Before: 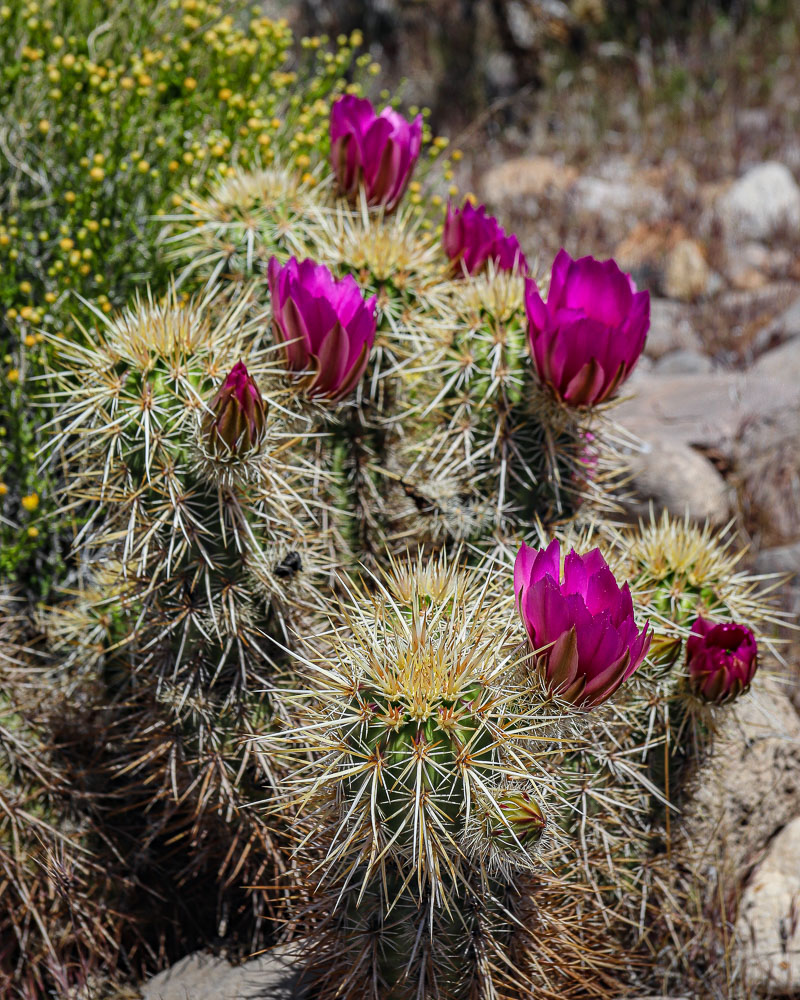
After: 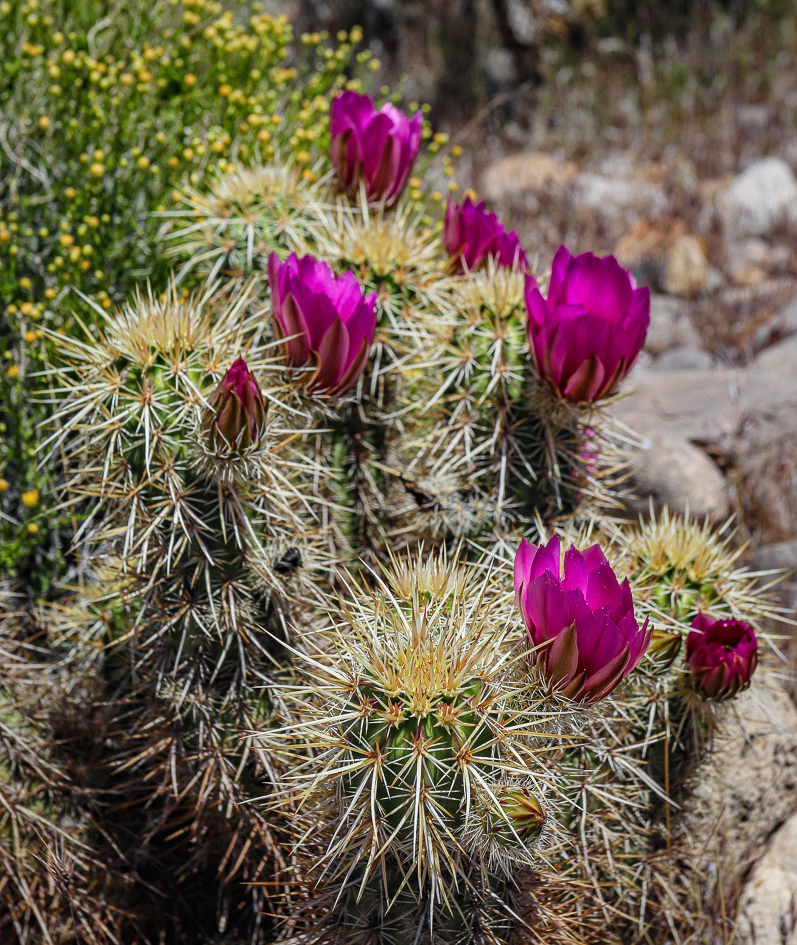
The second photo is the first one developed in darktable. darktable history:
crop: top 0.448%, right 0.264%, bottom 5.045%
color balance rgb: on, module defaults
